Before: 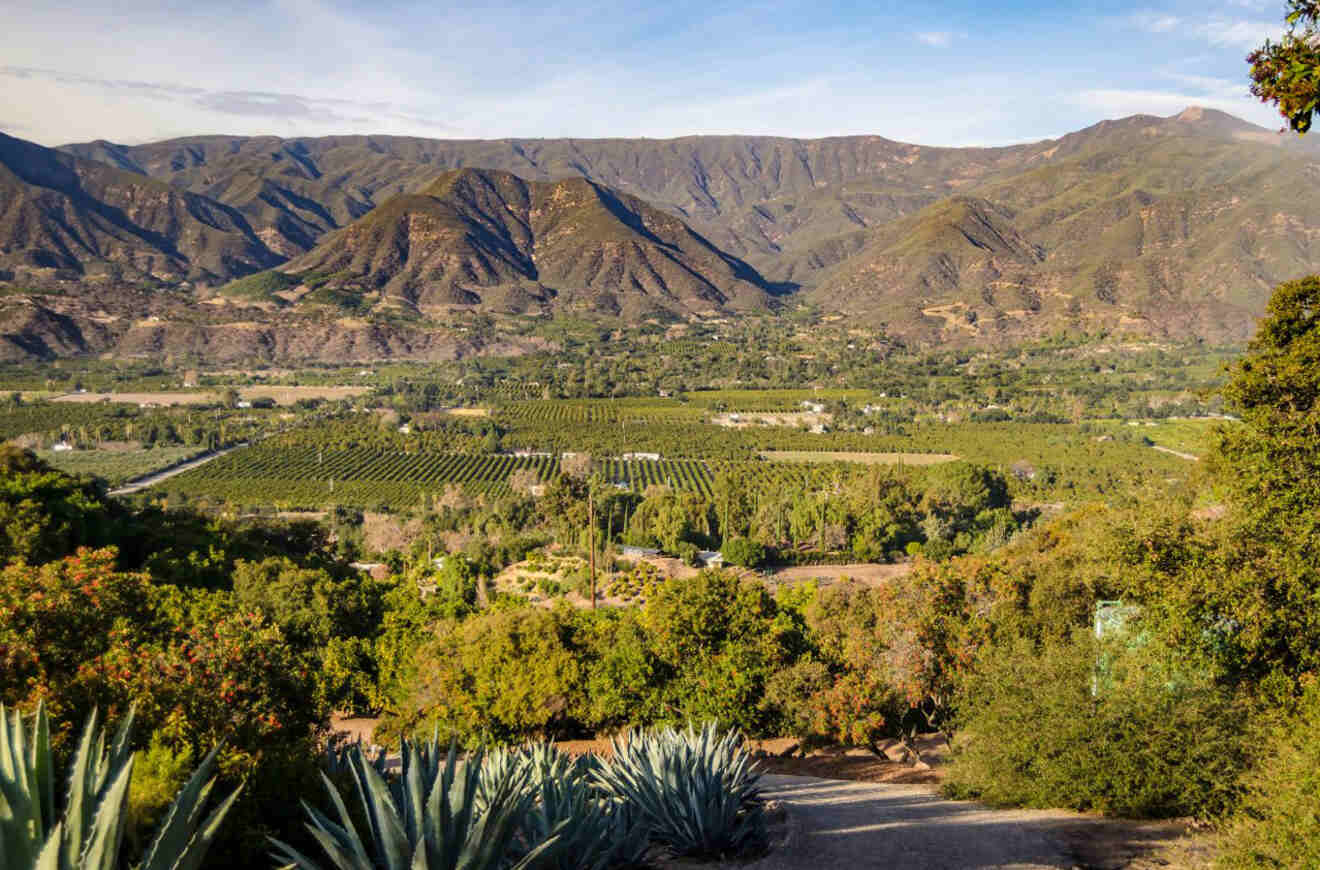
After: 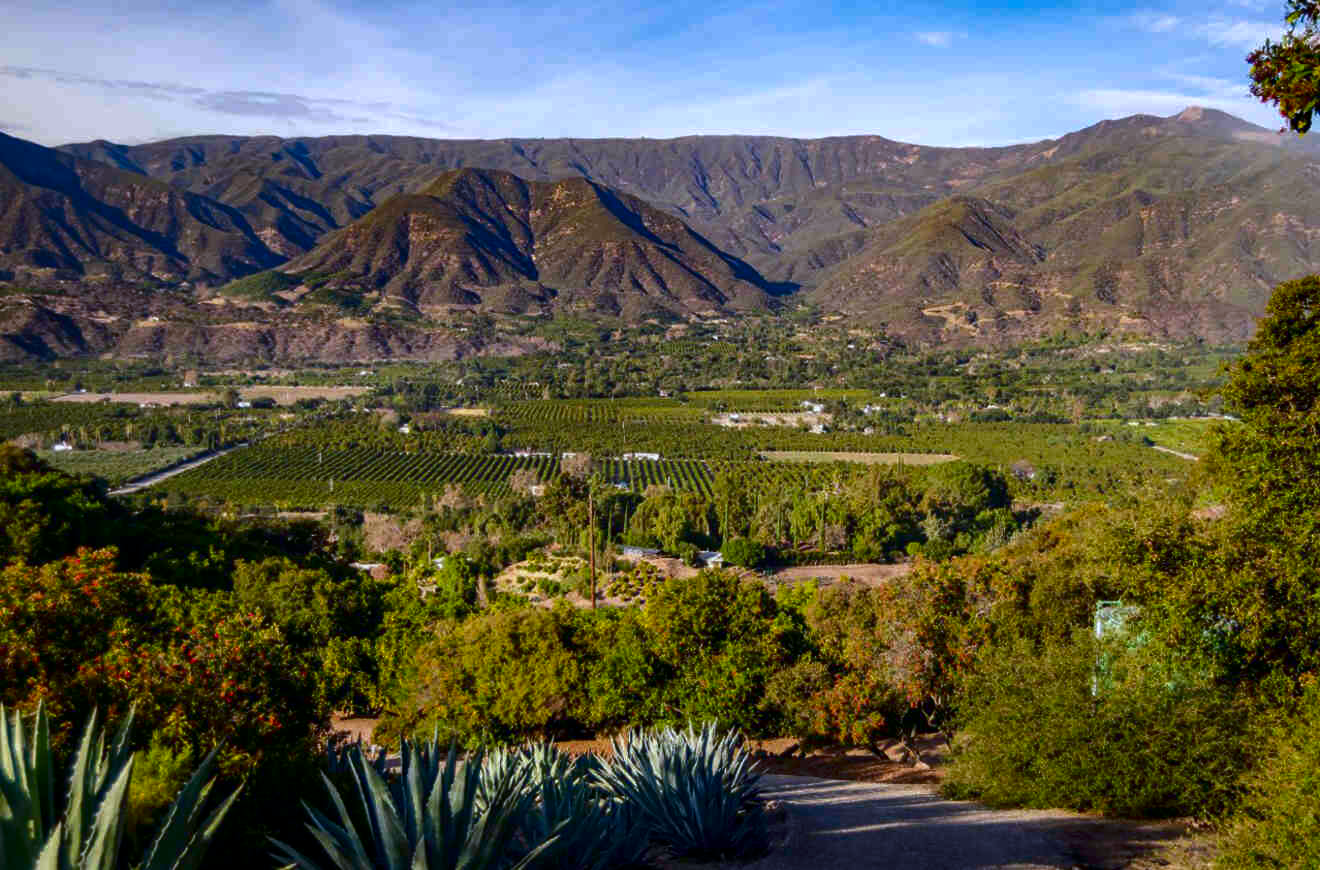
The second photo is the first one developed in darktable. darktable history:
contrast brightness saturation: brightness -0.247, saturation 0.201
color calibration: illuminant custom, x 0.371, y 0.383, temperature 4279.35 K
